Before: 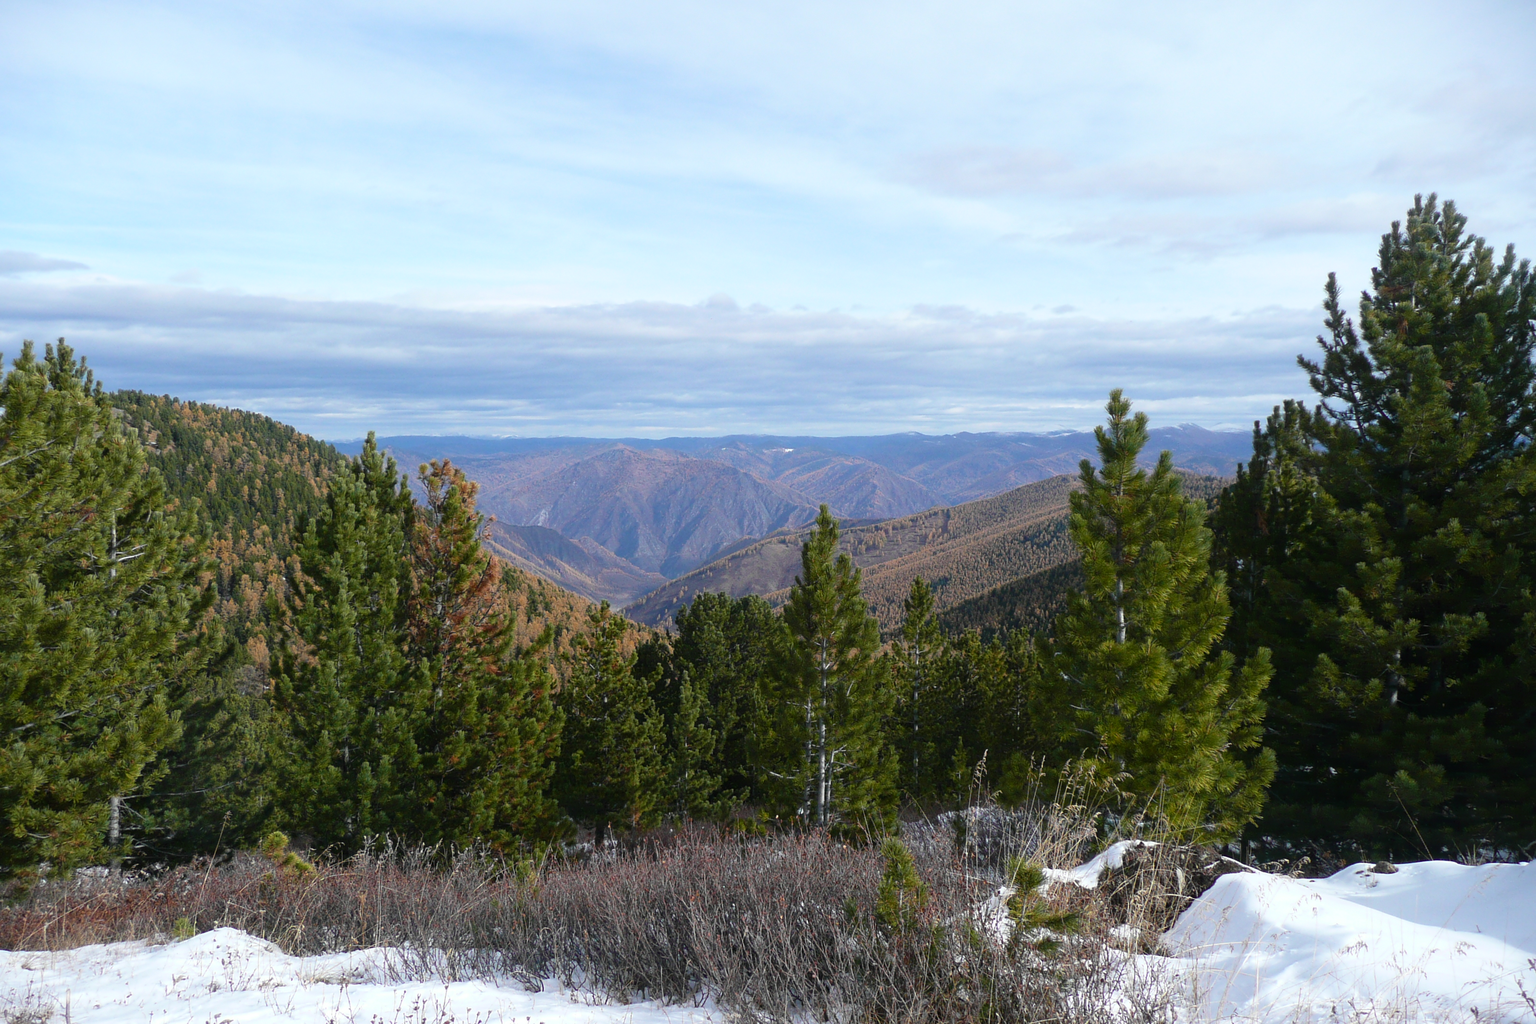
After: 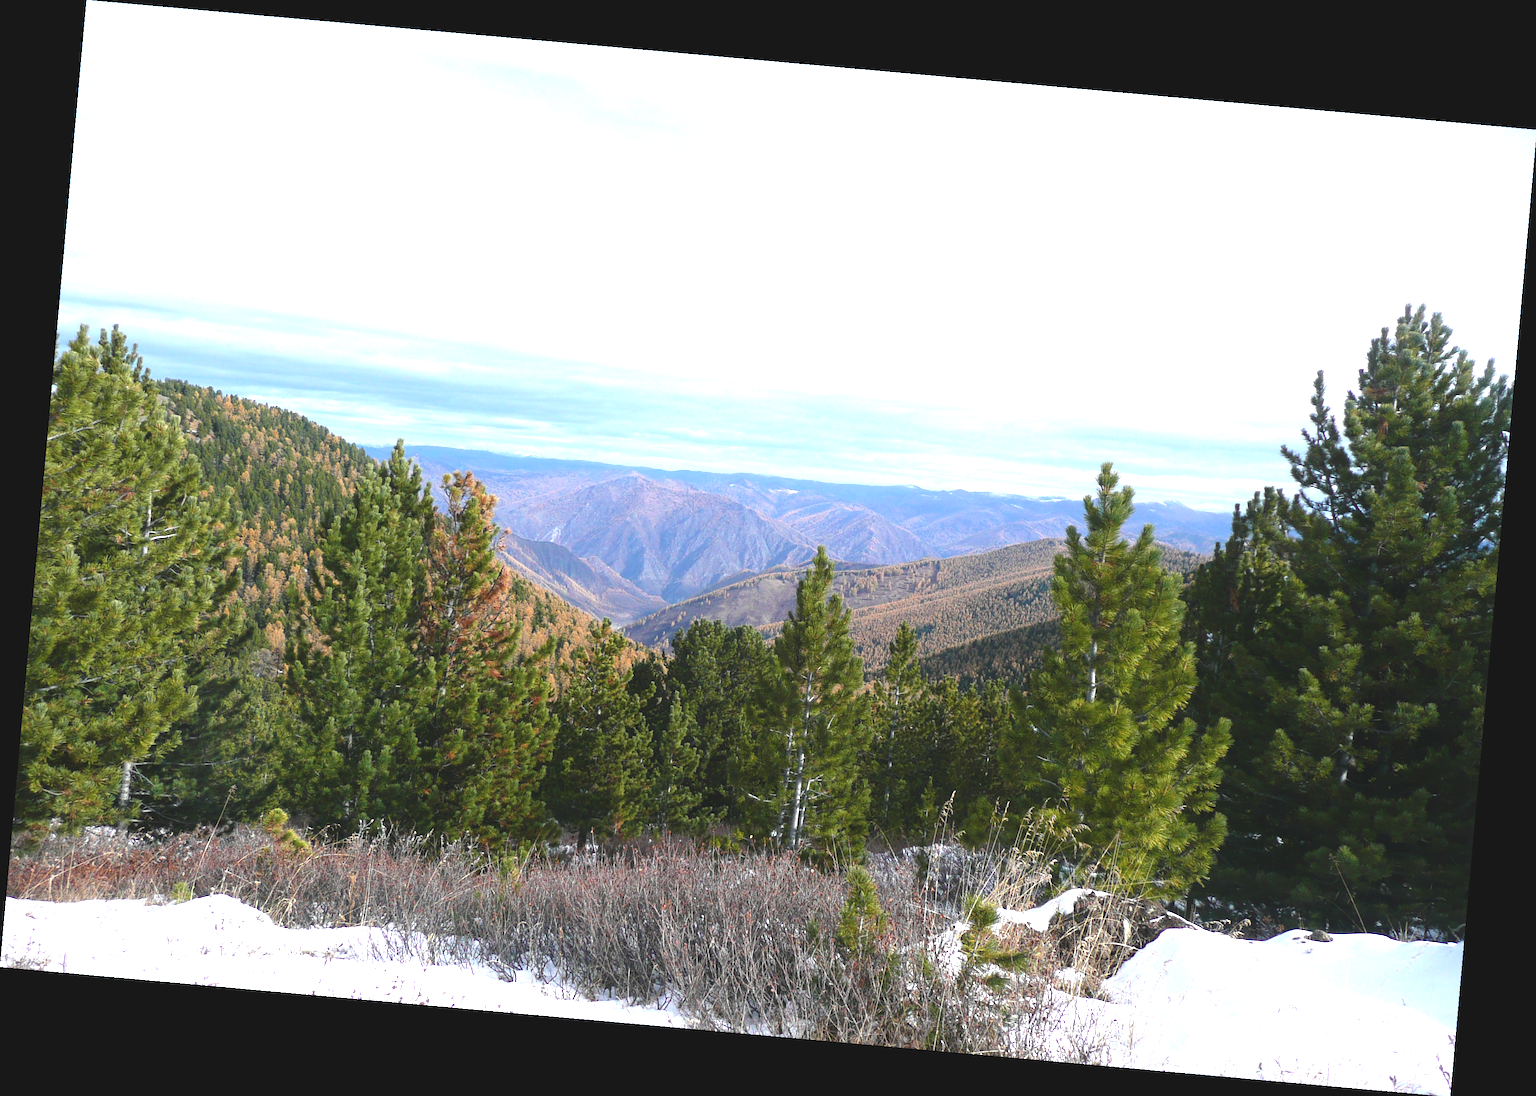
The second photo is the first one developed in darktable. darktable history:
rotate and perspective: rotation 5.12°, automatic cropping off
exposure: black level correction -0.005, exposure 1.002 EV, compensate highlight preservation false
